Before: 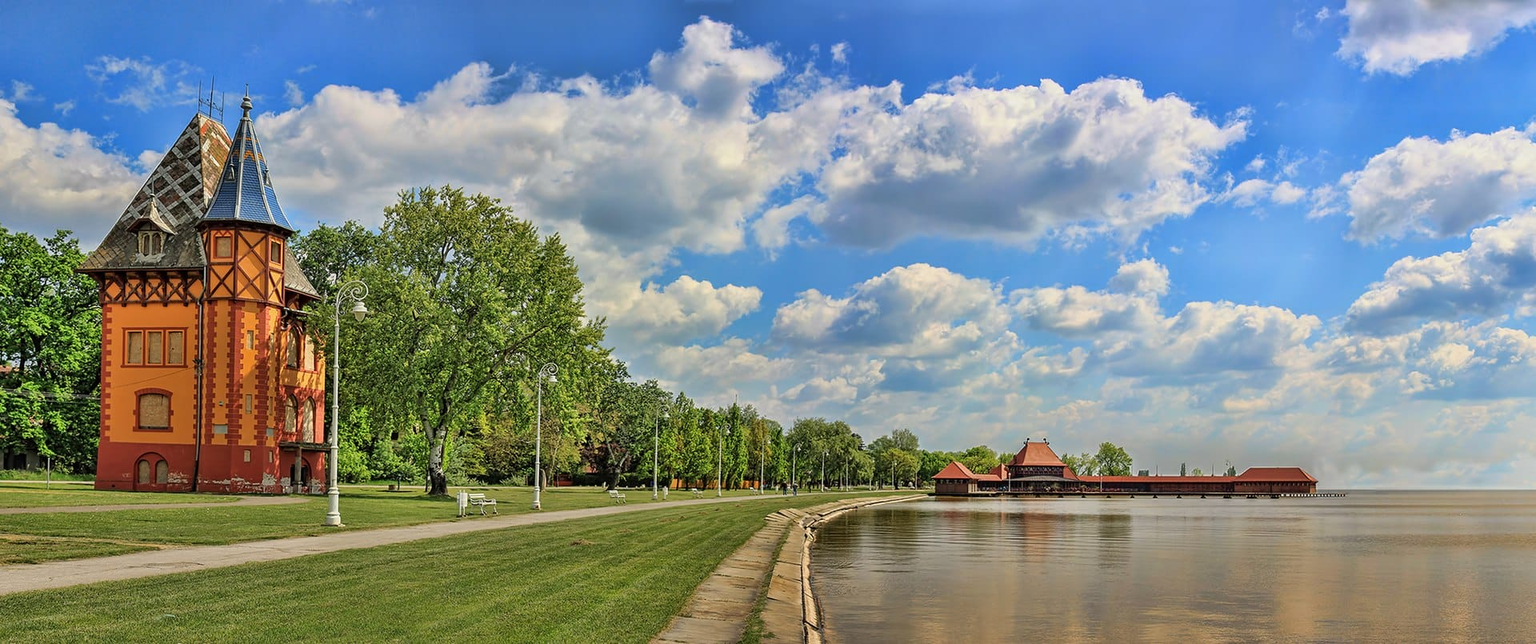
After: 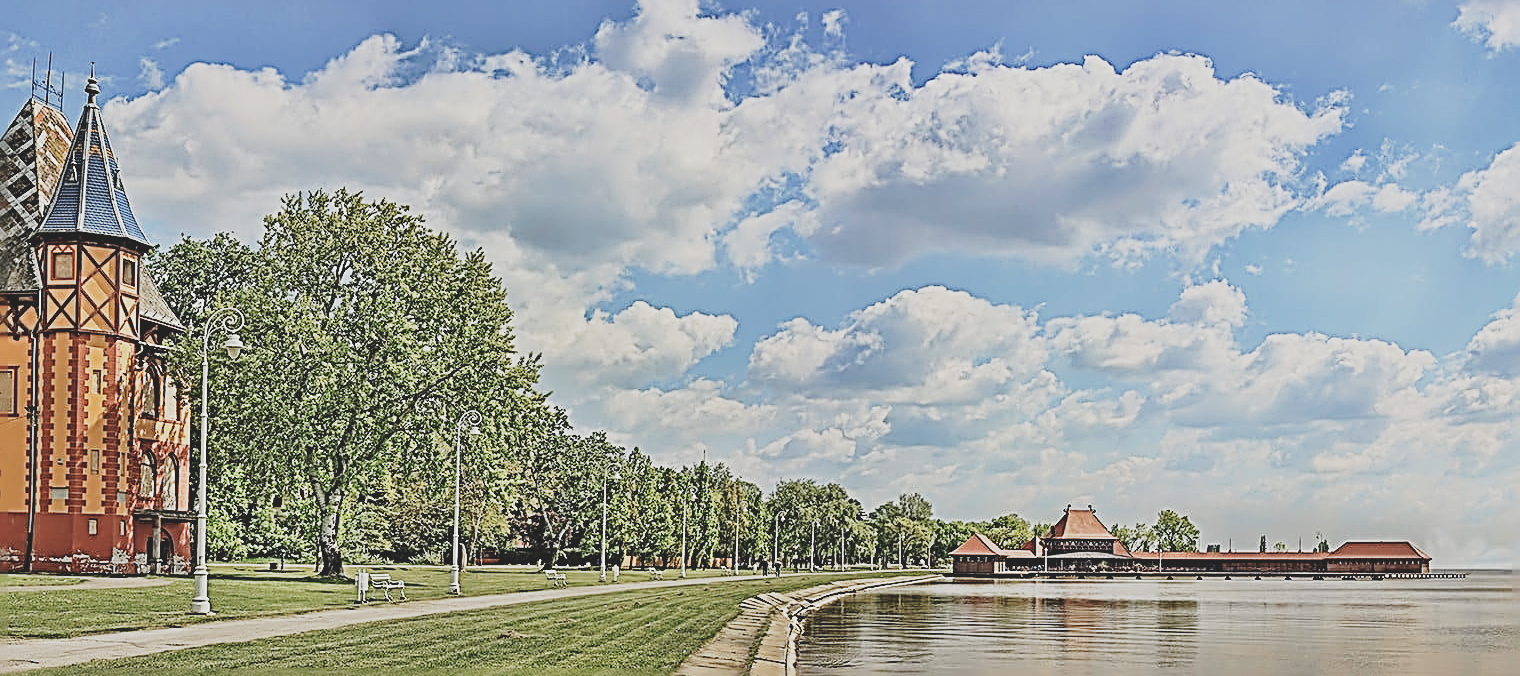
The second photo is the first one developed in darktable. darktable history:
contrast brightness saturation: contrast -0.262, saturation -0.425
sharpen: radius 3.167, amount 1.746
crop: left 11.264%, top 5.385%, right 9.557%, bottom 10.602%
base curve: curves: ch0 [(0, 0) (0.028, 0.03) (0.121, 0.232) (0.46, 0.748) (0.859, 0.968) (1, 1)], preserve colors none
